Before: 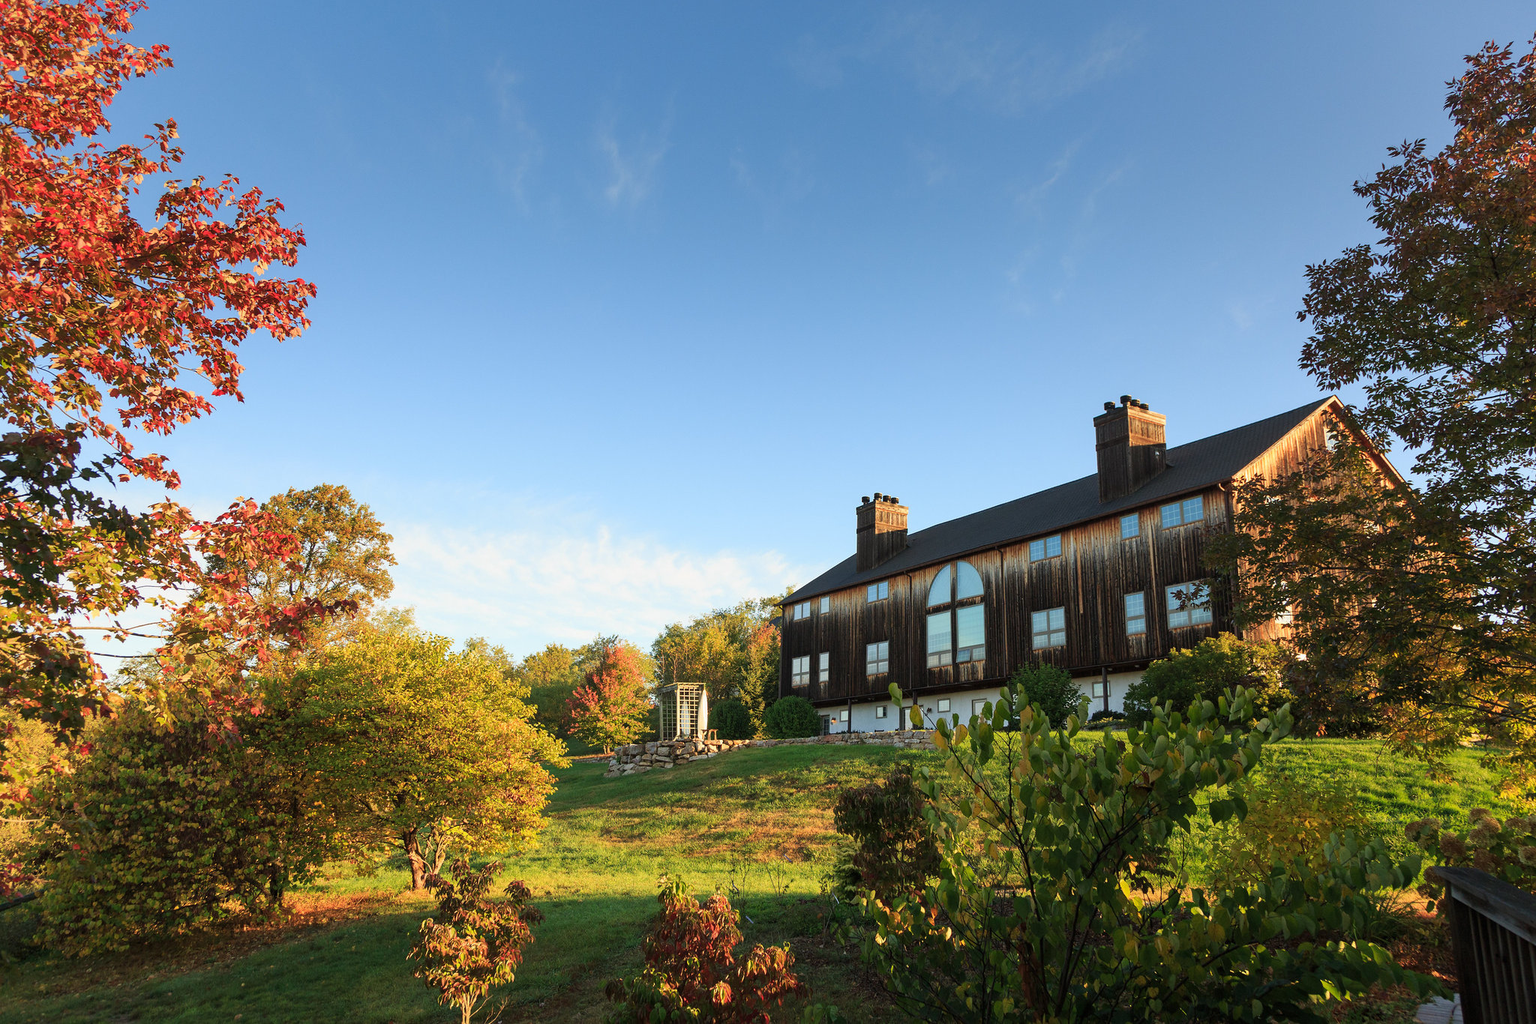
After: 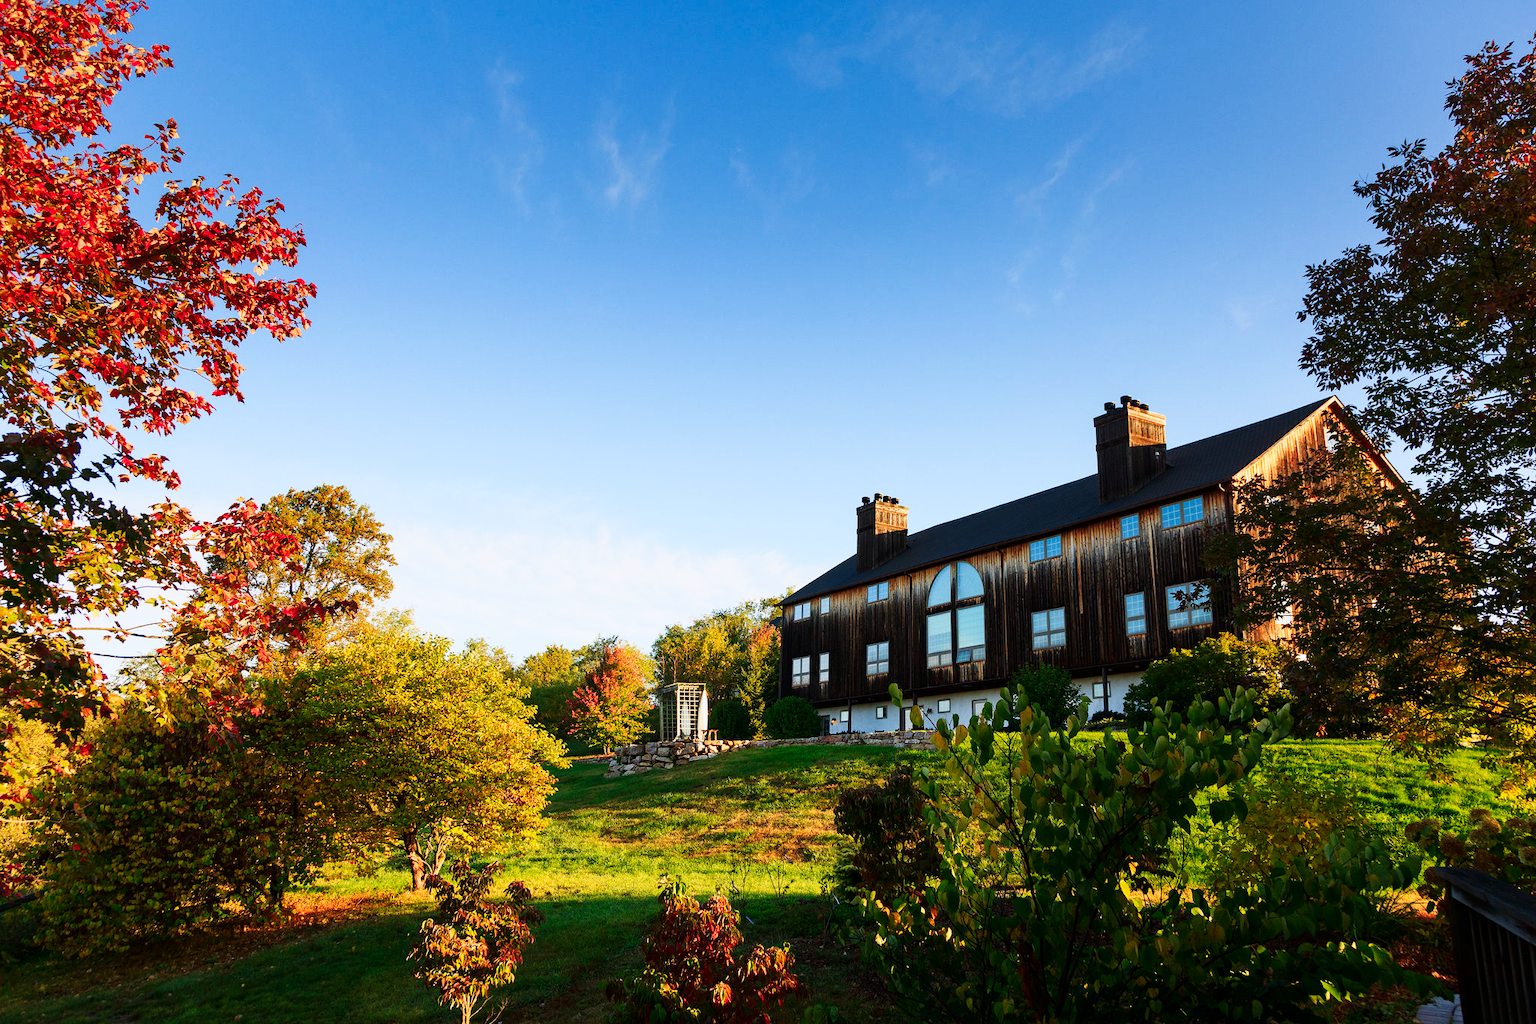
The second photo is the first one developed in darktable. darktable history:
contrast brightness saturation: contrast 0.067, brightness -0.142, saturation 0.117
color calibration: illuminant as shot in camera, x 0.358, y 0.373, temperature 4628.91 K
tone curve: curves: ch0 [(0, 0) (0.051, 0.03) (0.096, 0.071) (0.241, 0.247) (0.455, 0.525) (0.594, 0.697) (0.741, 0.845) (0.871, 0.933) (1, 0.984)]; ch1 [(0, 0) (0.1, 0.038) (0.318, 0.243) (0.399, 0.351) (0.478, 0.469) (0.499, 0.499) (0.534, 0.549) (0.565, 0.594) (0.601, 0.634) (0.666, 0.7) (1, 1)]; ch2 [(0, 0) (0.453, 0.45) (0.479, 0.483) (0.504, 0.499) (0.52, 0.519) (0.541, 0.559) (0.592, 0.612) (0.824, 0.815) (1, 1)], preserve colors none
